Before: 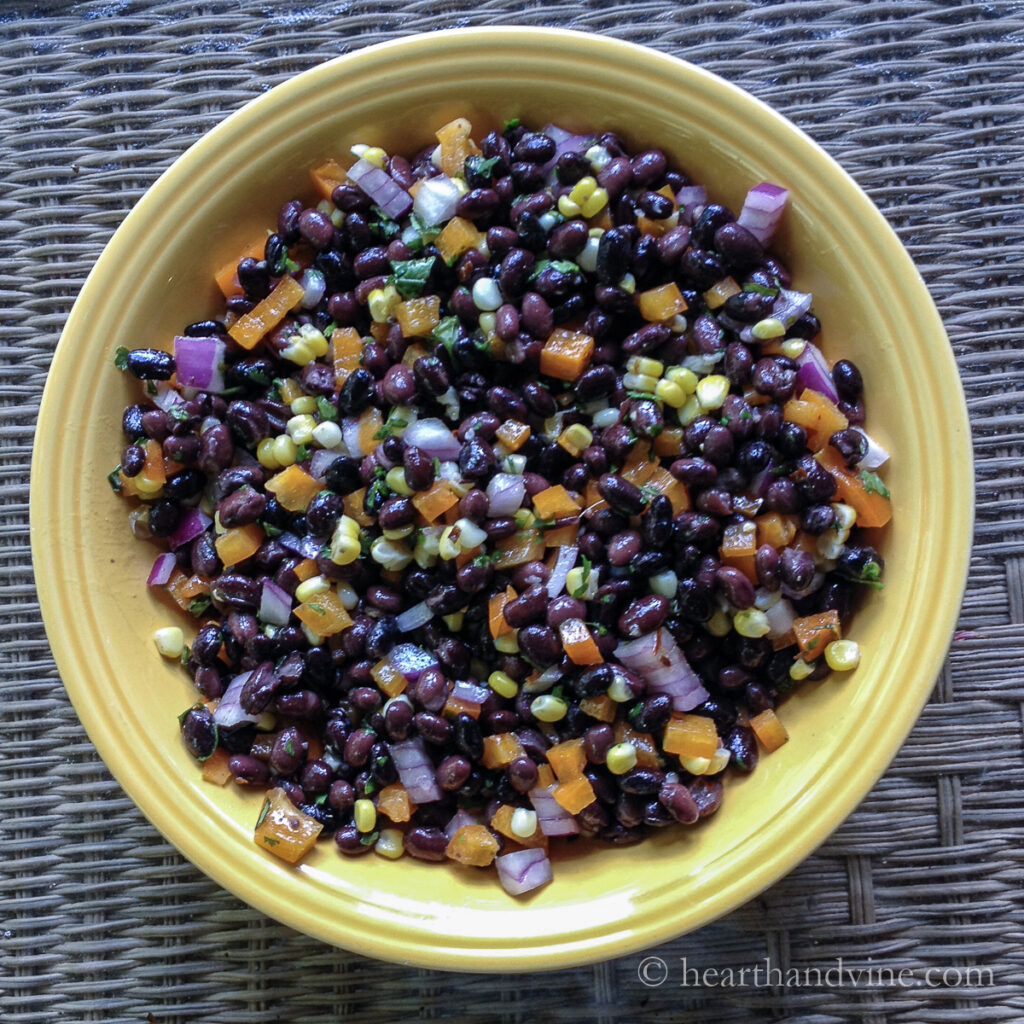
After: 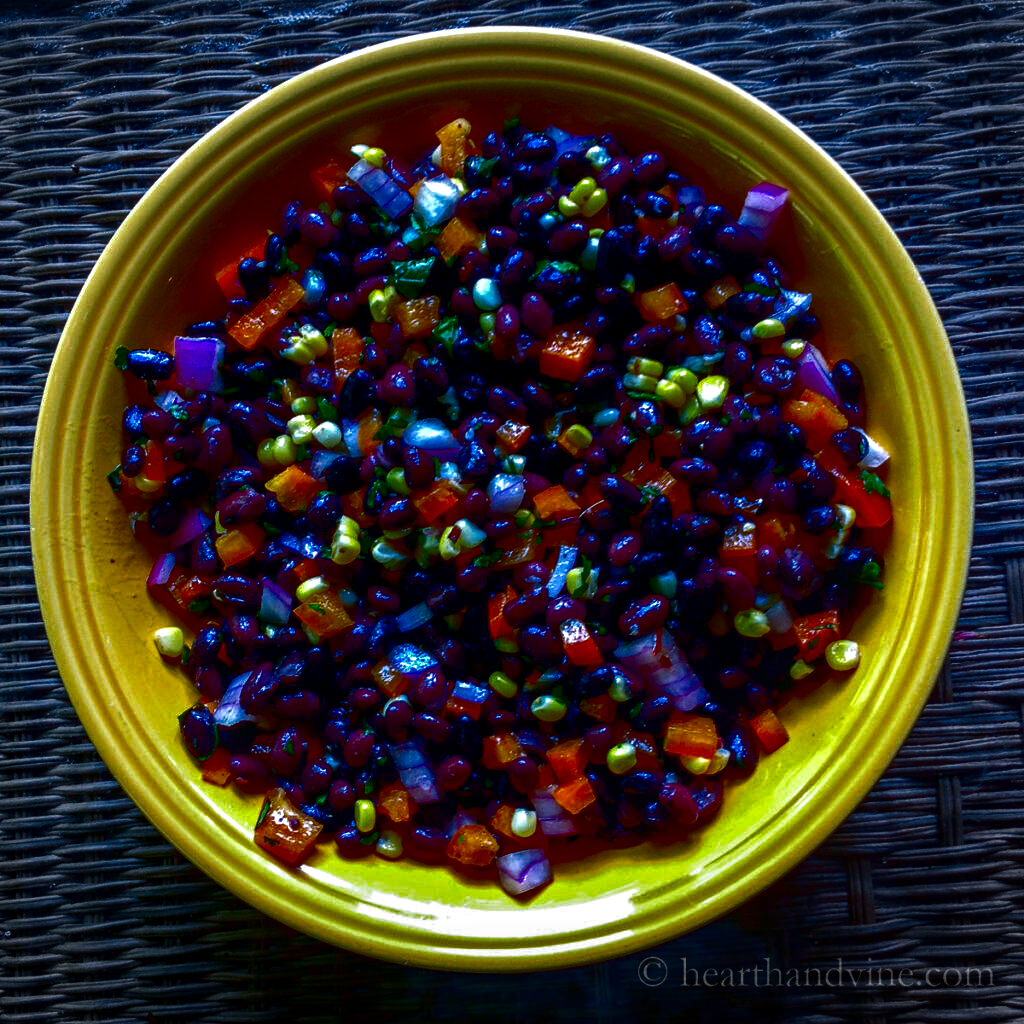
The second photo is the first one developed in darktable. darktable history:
white balance: red 1, blue 1
contrast brightness saturation: brightness -1, saturation 1
vignetting: width/height ratio 1.094
tone equalizer: on, module defaults
exposure: exposure 0.236 EV, compensate highlight preservation false
local contrast: on, module defaults
